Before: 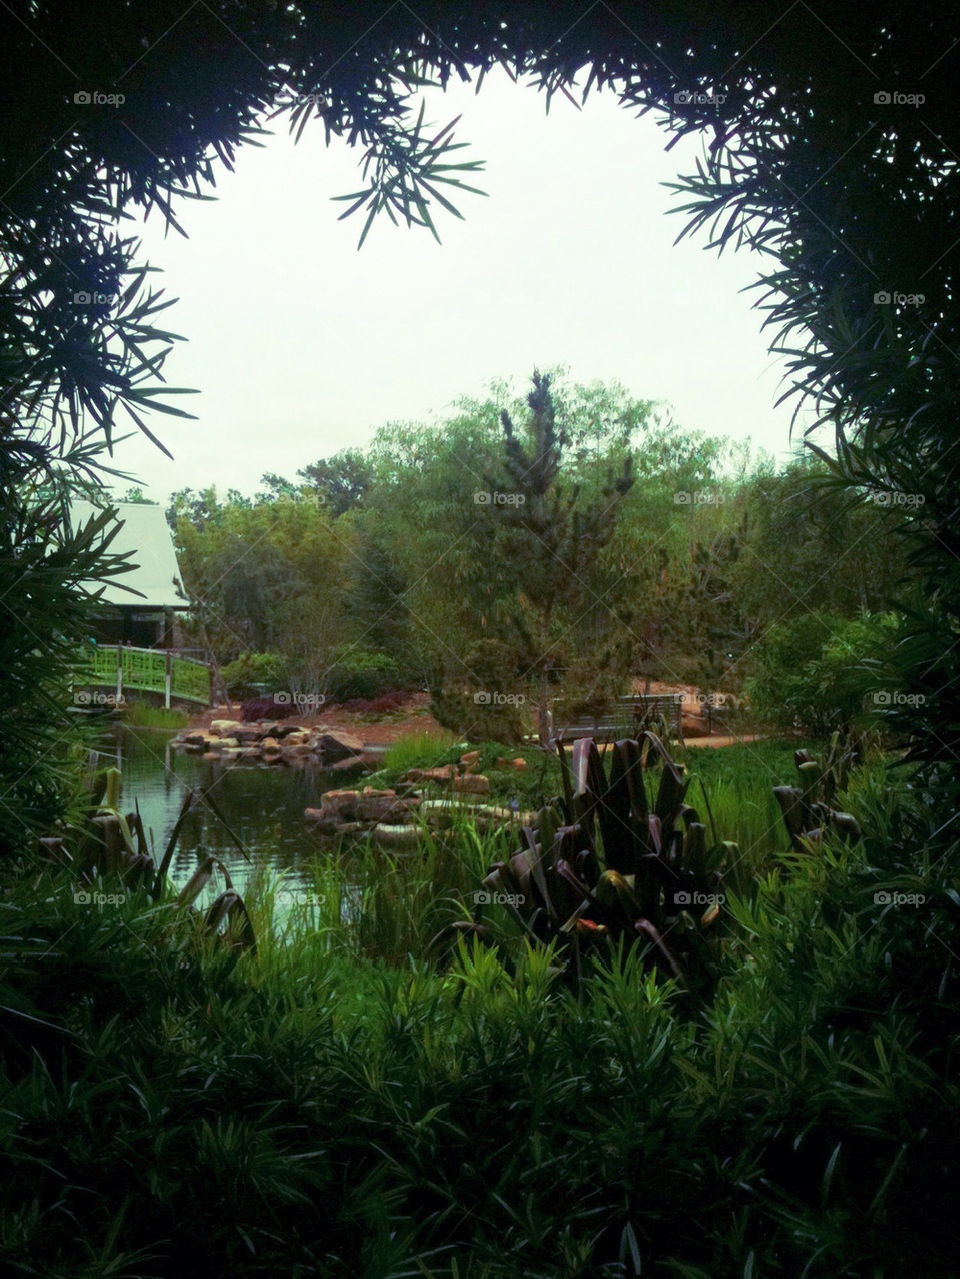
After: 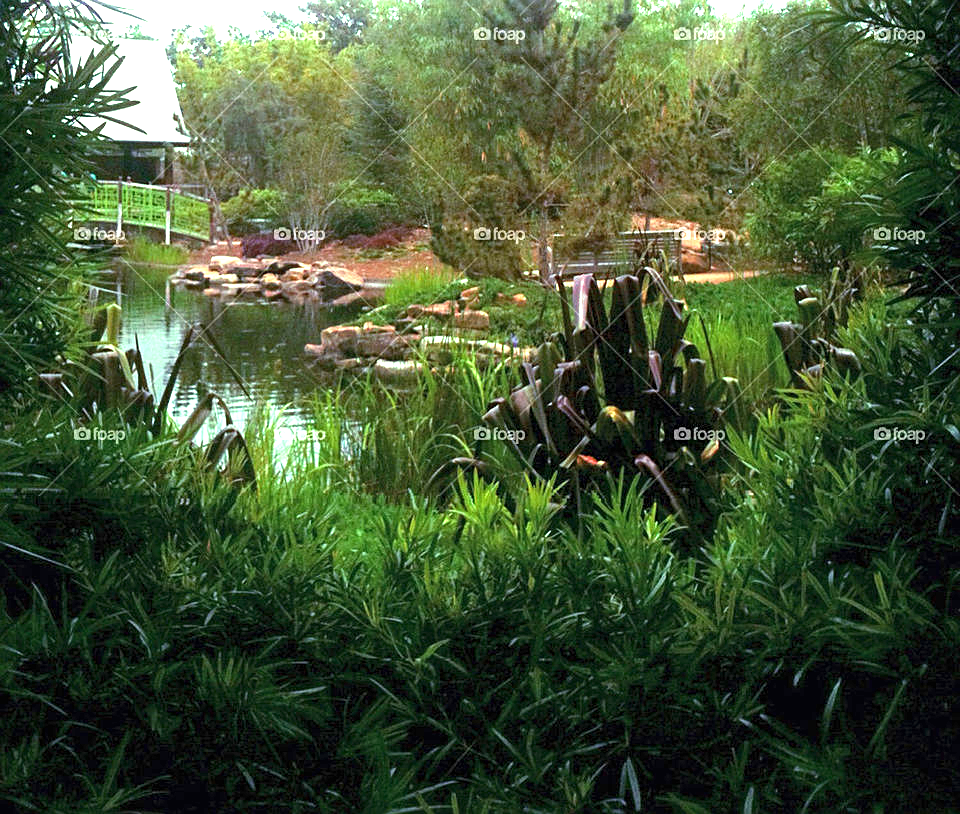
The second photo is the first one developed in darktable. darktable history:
crop and rotate: top 36.309%
exposure: black level correction 0, exposure 1.751 EV, compensate highlight preservation false
sharpen: on, module defaults
base curve: preserve colors none
